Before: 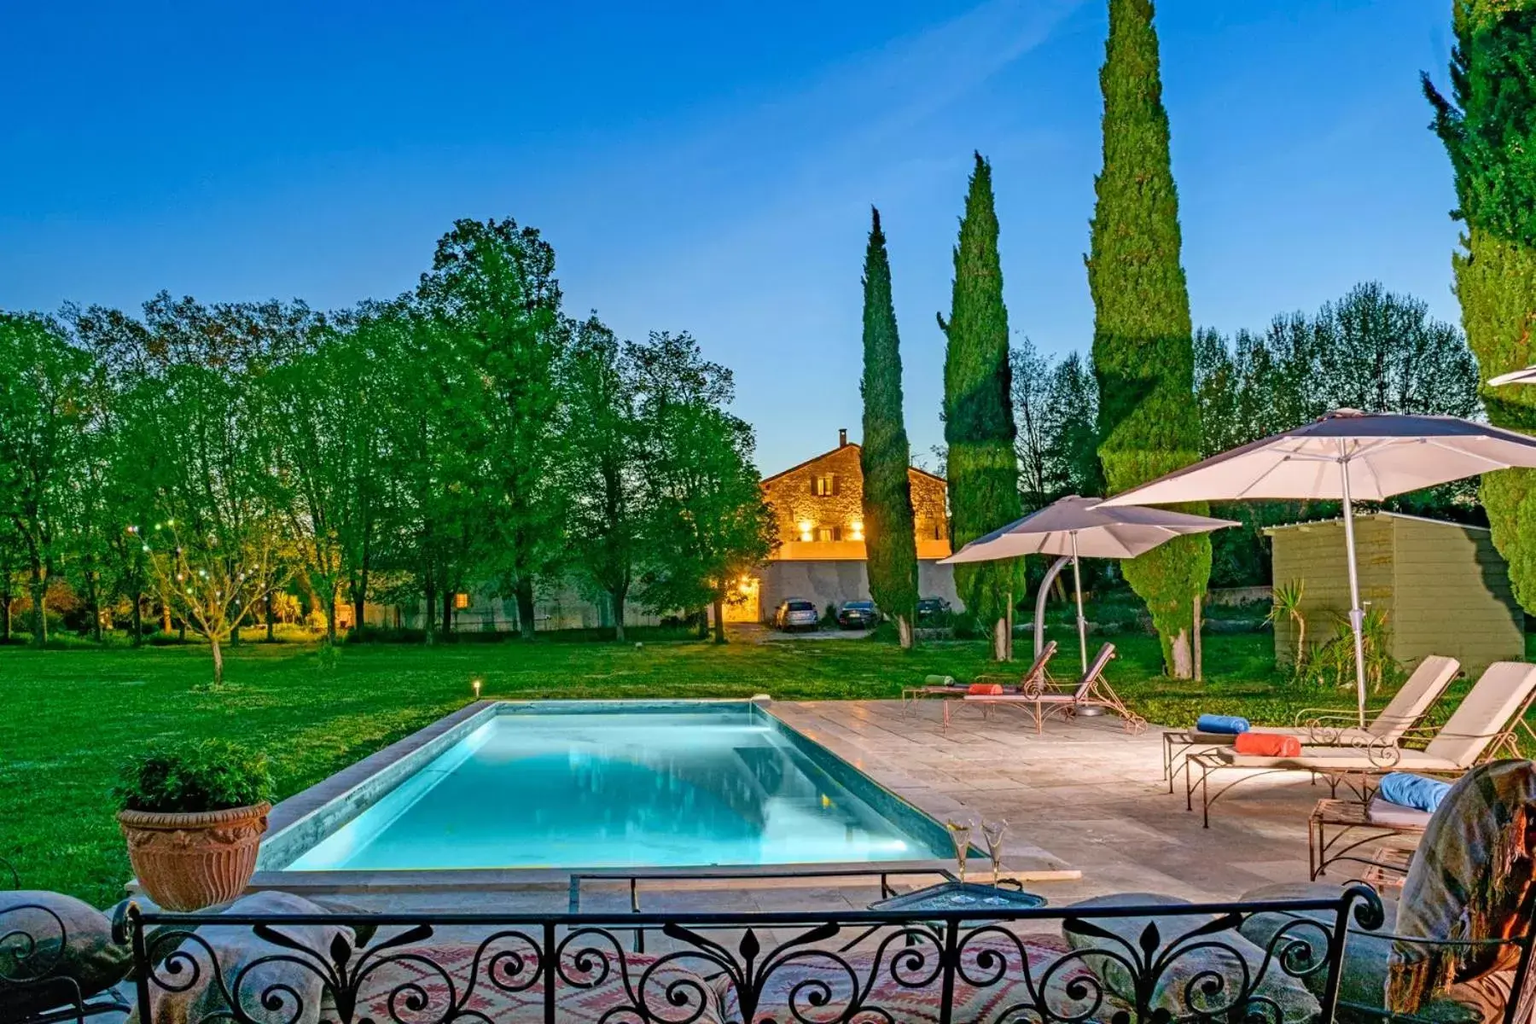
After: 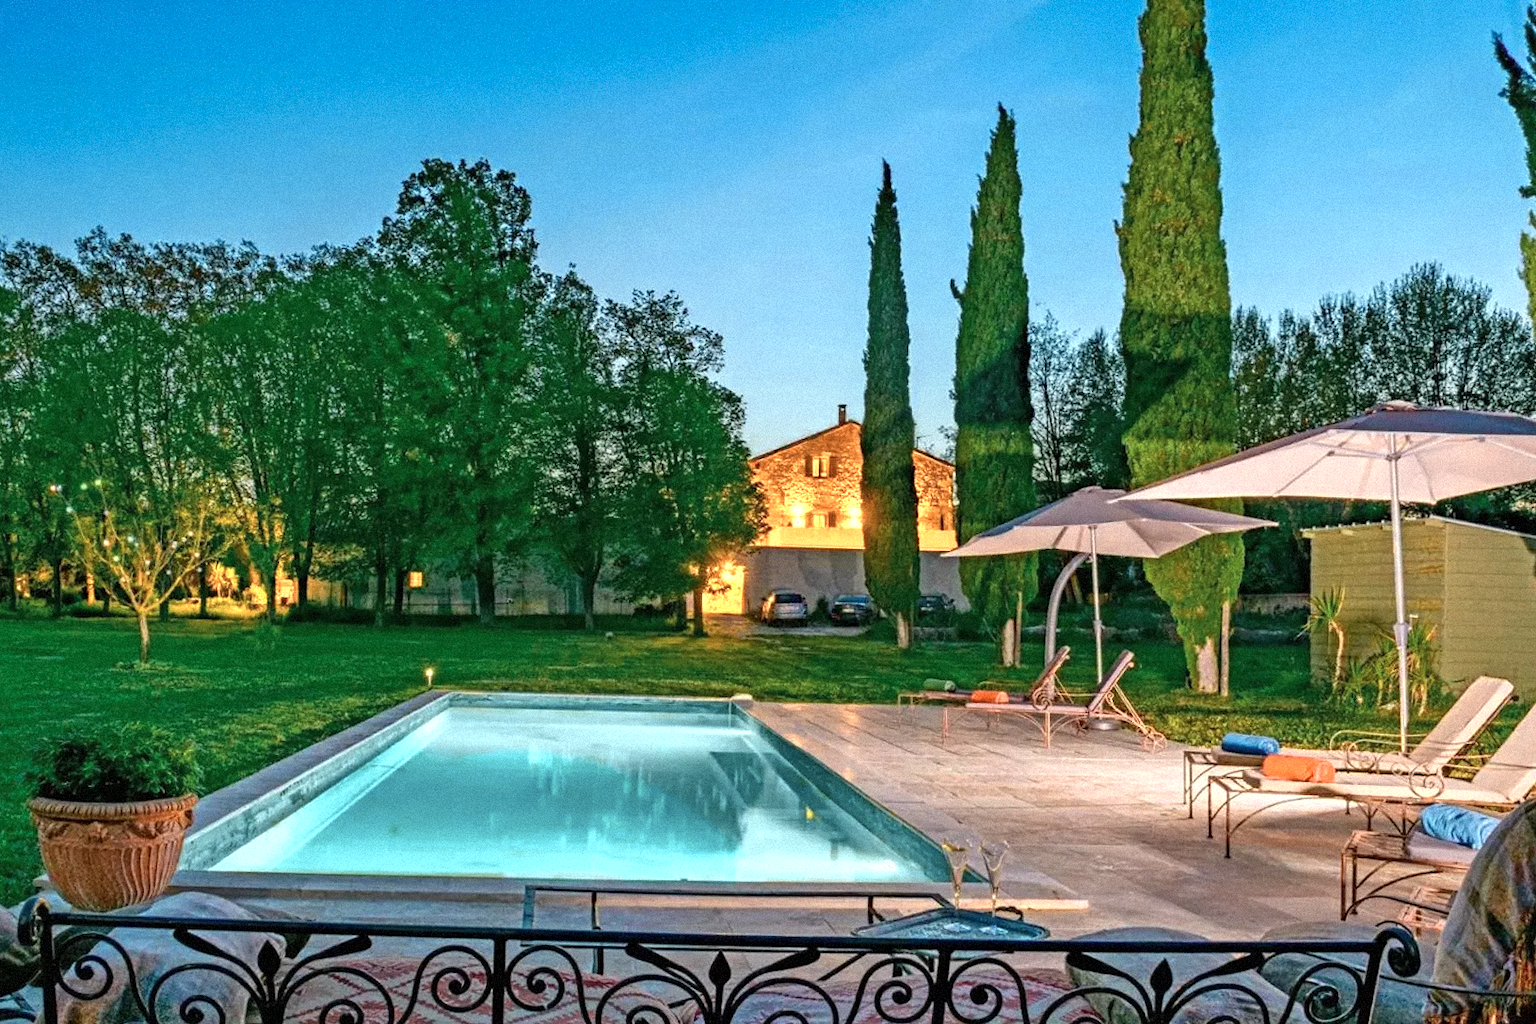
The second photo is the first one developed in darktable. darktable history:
grain: mid-tones bias 0%
color zones: curves: ch0 [(0.018, 0.548) (0.197, 0.654) (0.425, 0.447) (0.605, 0.658) (0.732, 0.579)]; ch1 [(0.105, 0.531) (0.224, 0.531) (0.386, 0.39) (0.618, 0.456) (0.732, 0.456) (0.956, 0.421)]; ch2 [(0.039, 0.583) (0.215, 0.465) (0.399, 0.544) (0.465, 0.548) (0.614, 0.447) (0.724, 0.43) (0.882, 0.623) (0.956, 0.632)]
crop and rotate: angle -1.96°, left 3.097%, top 4.154%, right 1.586%, bottom 0.529%
